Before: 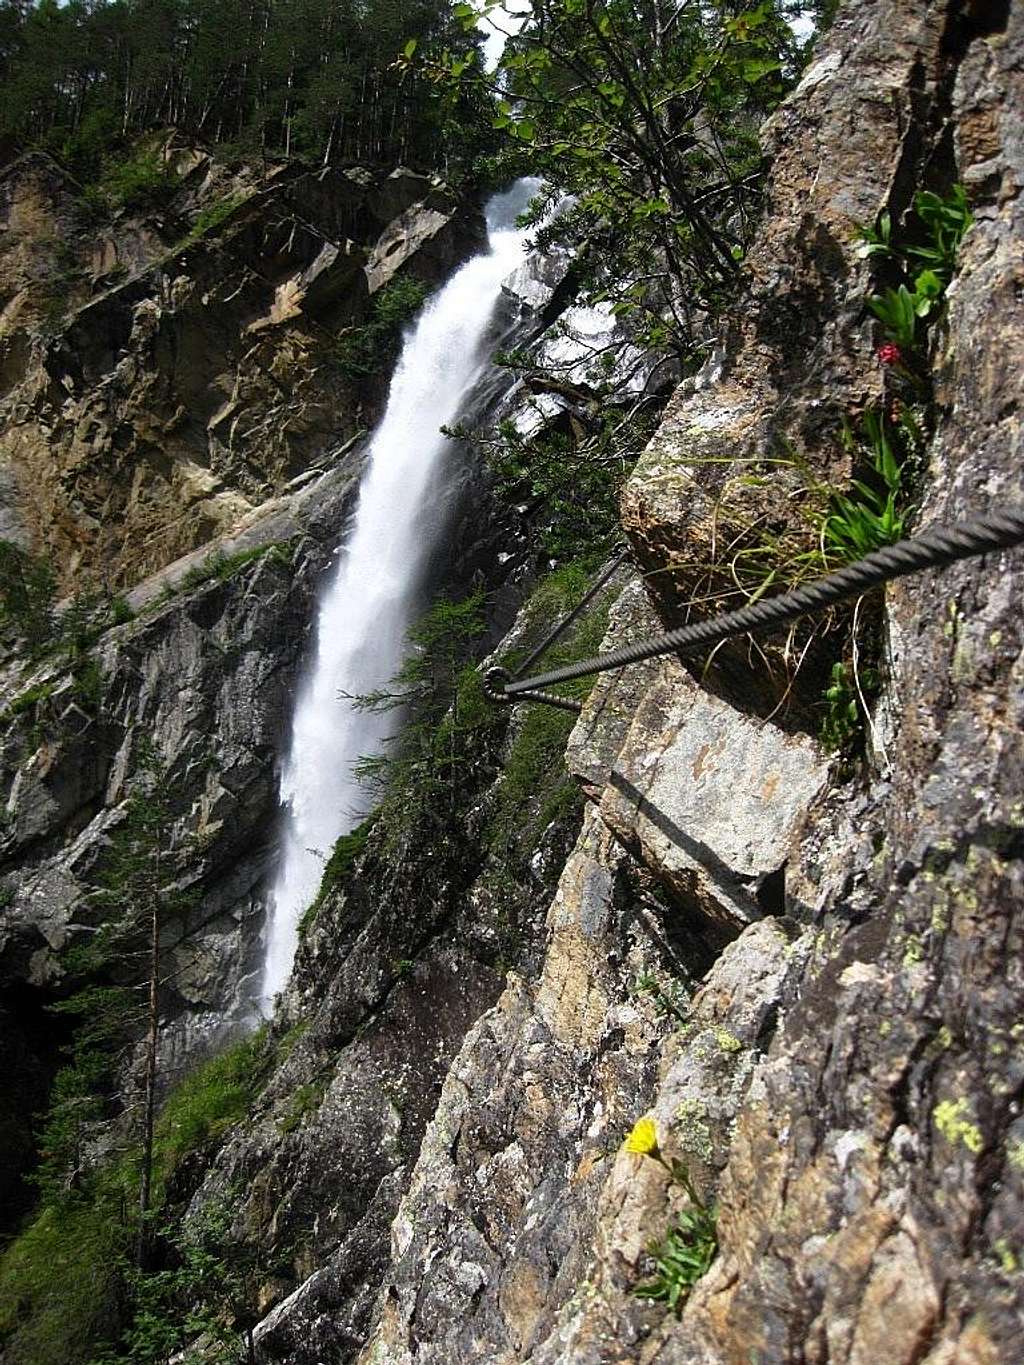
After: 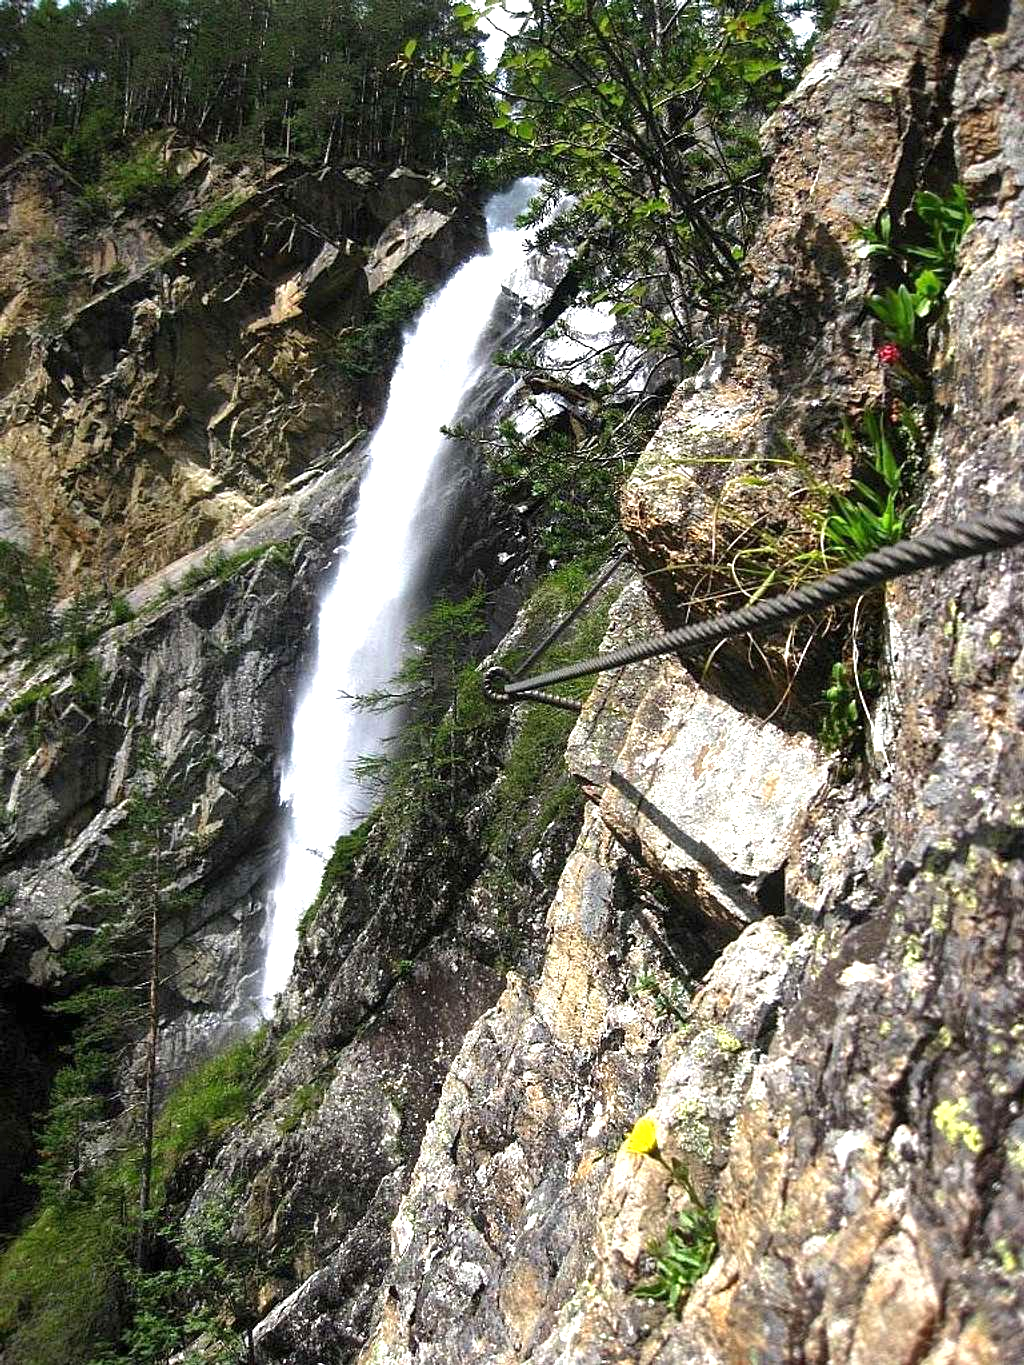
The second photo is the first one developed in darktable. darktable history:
exposure: exposure 0.78 EV, compensate exposure bias true, compensate highlight preservation false
shadows and highlights: shadows 25.76, highlights -24.41
